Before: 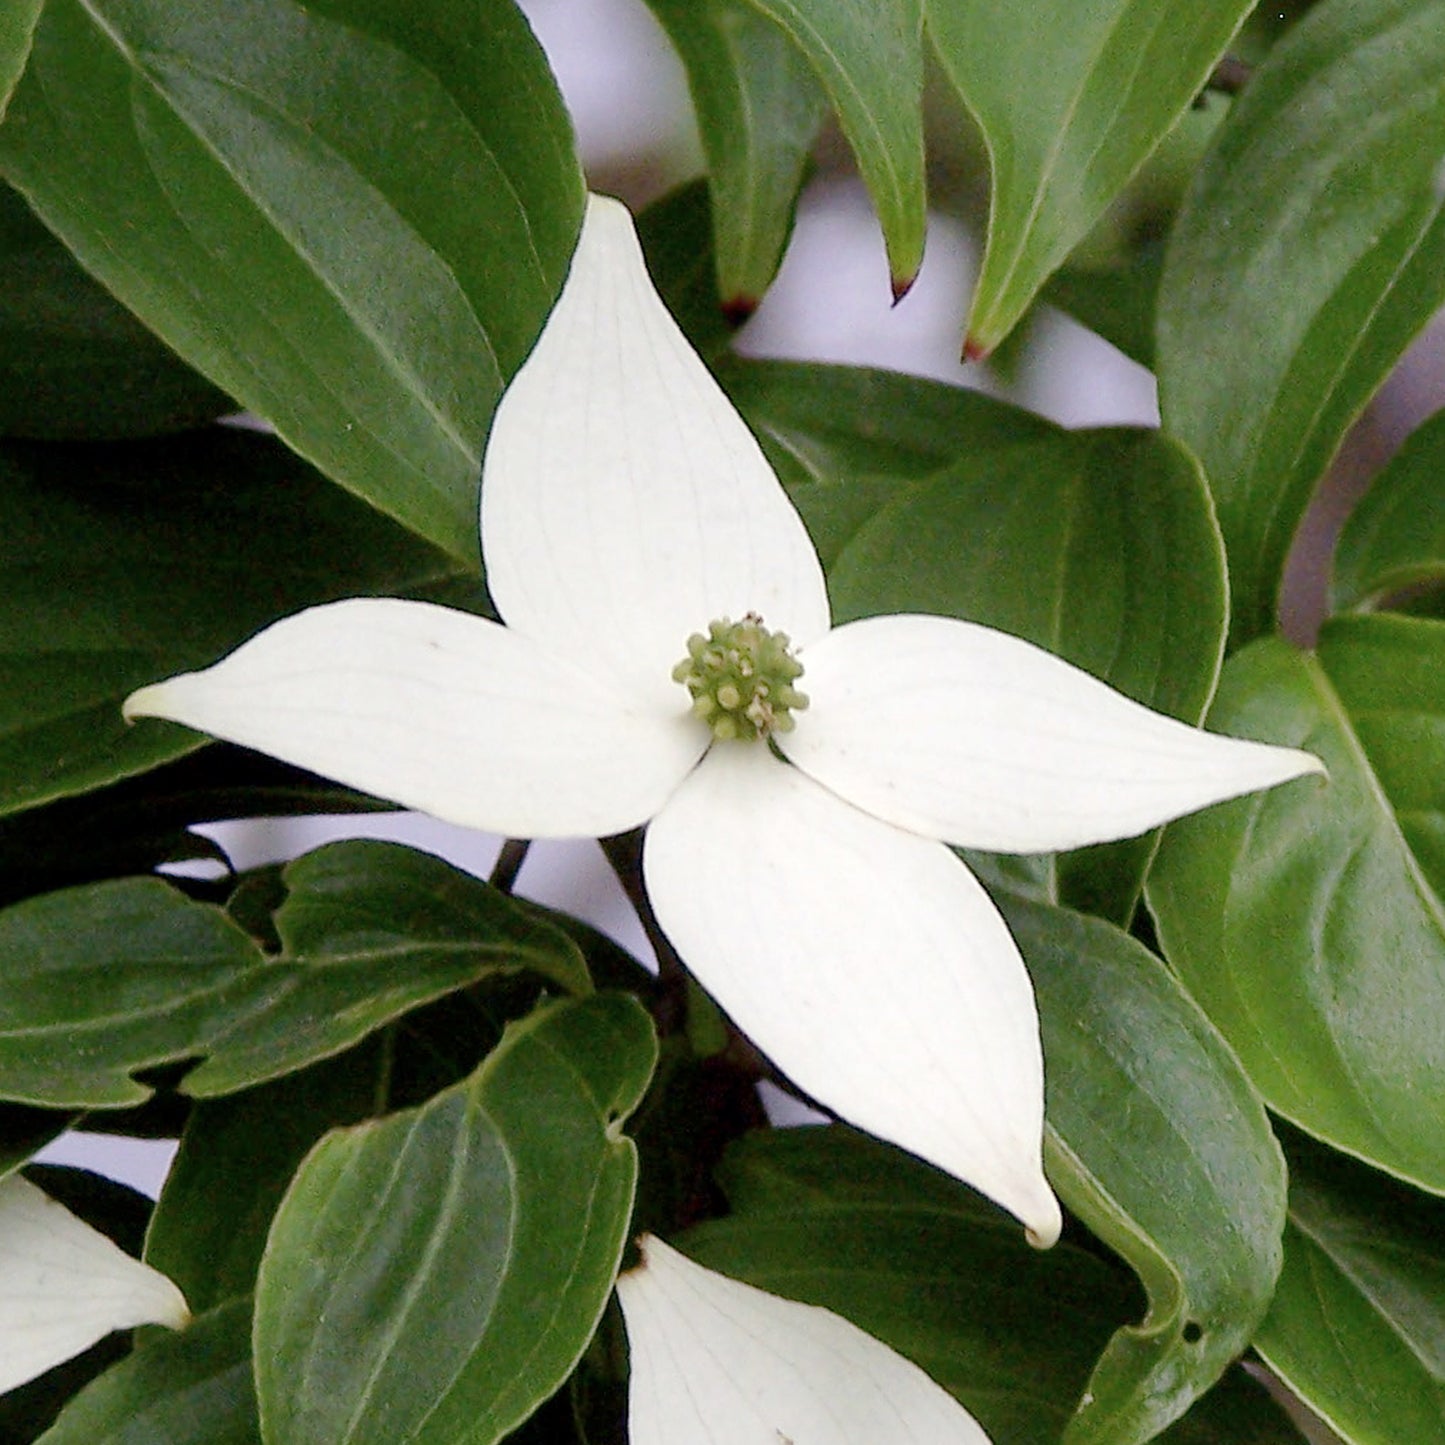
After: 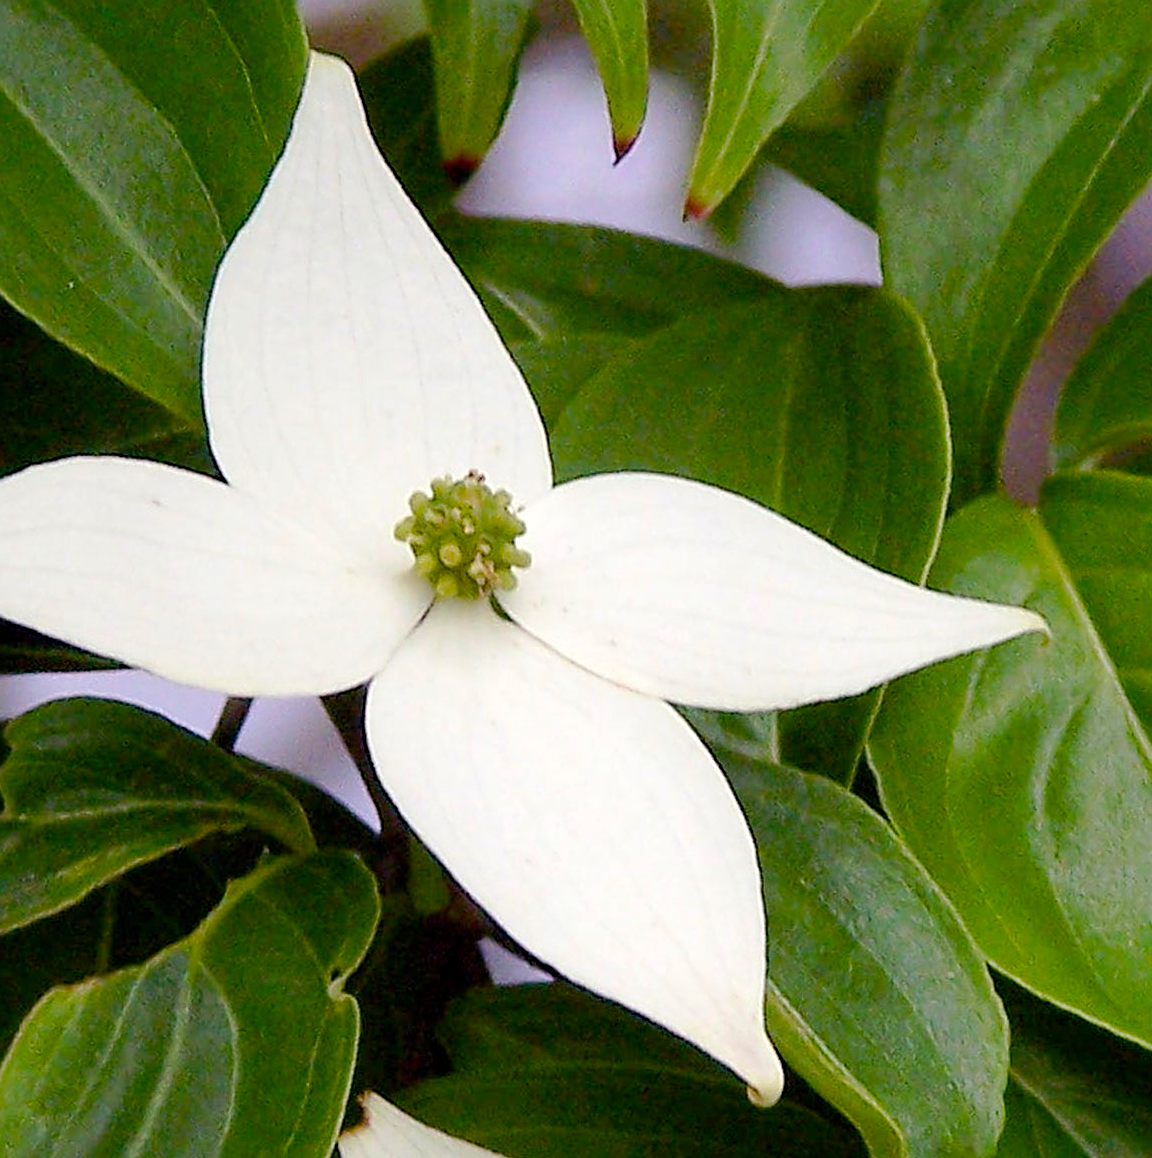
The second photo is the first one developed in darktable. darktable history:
crop: left 19.307%, top 9.895%, right 0%, bottom 9.783%
color balance rgb: perceptual saturation grading › global saturation 41.388%, global vibrance 20%
sharpen: on, module defaults
